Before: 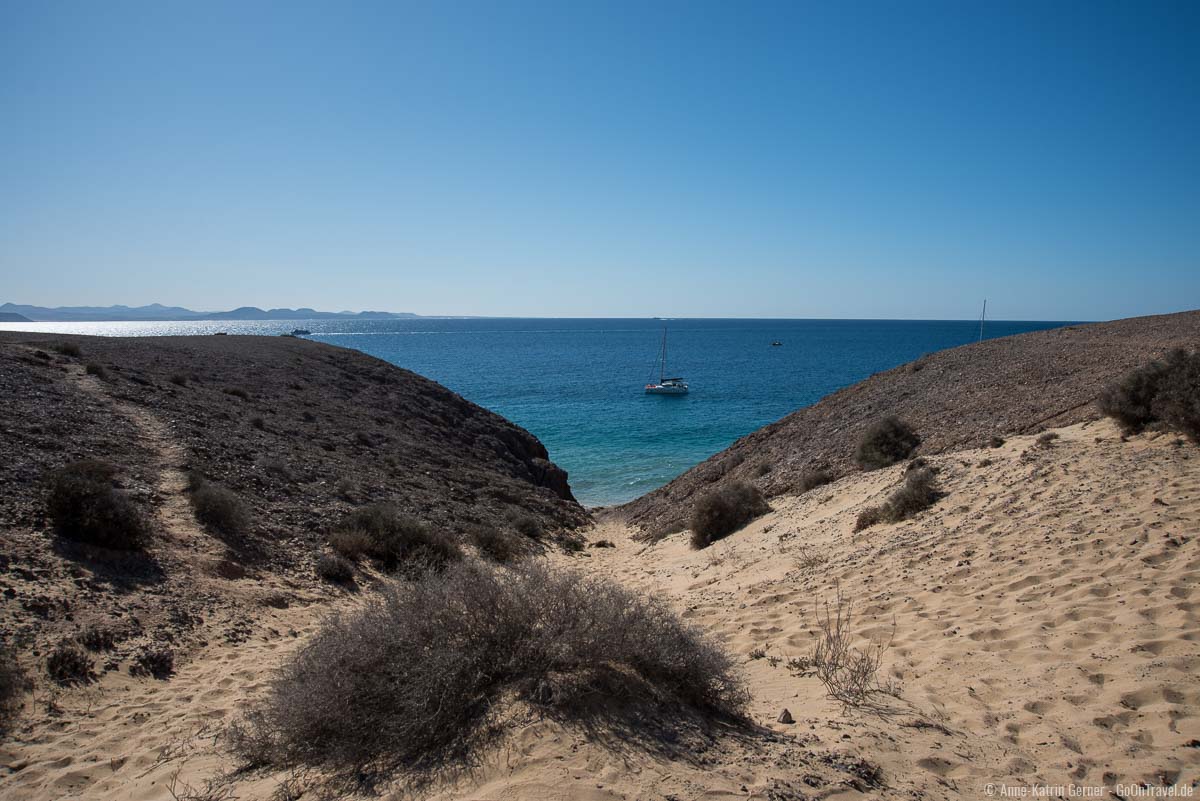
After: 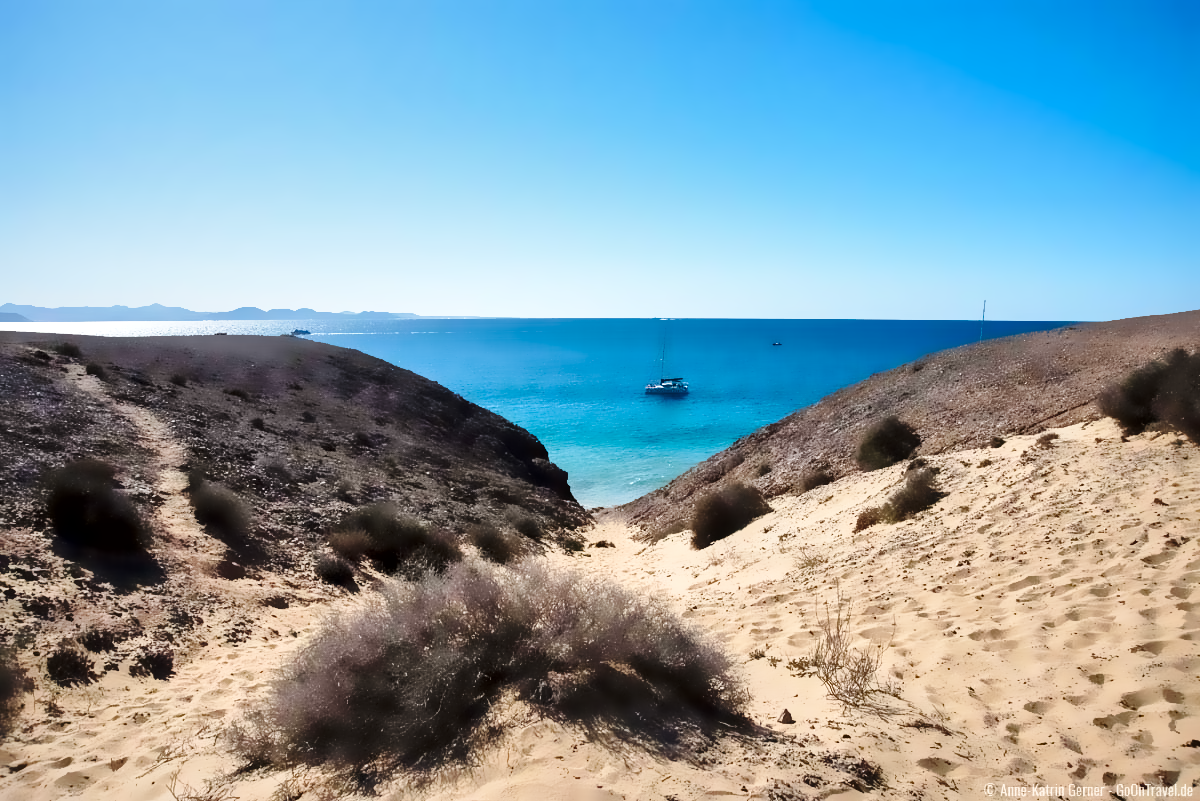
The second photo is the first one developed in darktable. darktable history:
base curve: curves: ch0 [(0, 0) (0.028, 0.03) (0.121, 0.232) (0.46, 0.748) (0.859, 0.968) (1, 1)], preserve colors none
tone curve: curves: ch0 [(0, 0) (0.526, 0.642) (1, 1)], color space Lab, linked channels, preserve colors none
shadows and highlights: soften with gaussian
local contrast: mode bilateral grid, contrast 20, coarseness 50, detail 150%, midtone range 0.2
denoise (profiled): patch size 0, strength 4, central pixel weight 0, a [-1, 0, 0], b [0, 0, 0], mode non-local means, y [[0, 0, 0.5 ×5] ×4, [0.5 ×7], [0.5 ×7]], fix various bugs in algorithm false, upgrade profiled transform false, color mode RGB, compensate highlight preservation false
